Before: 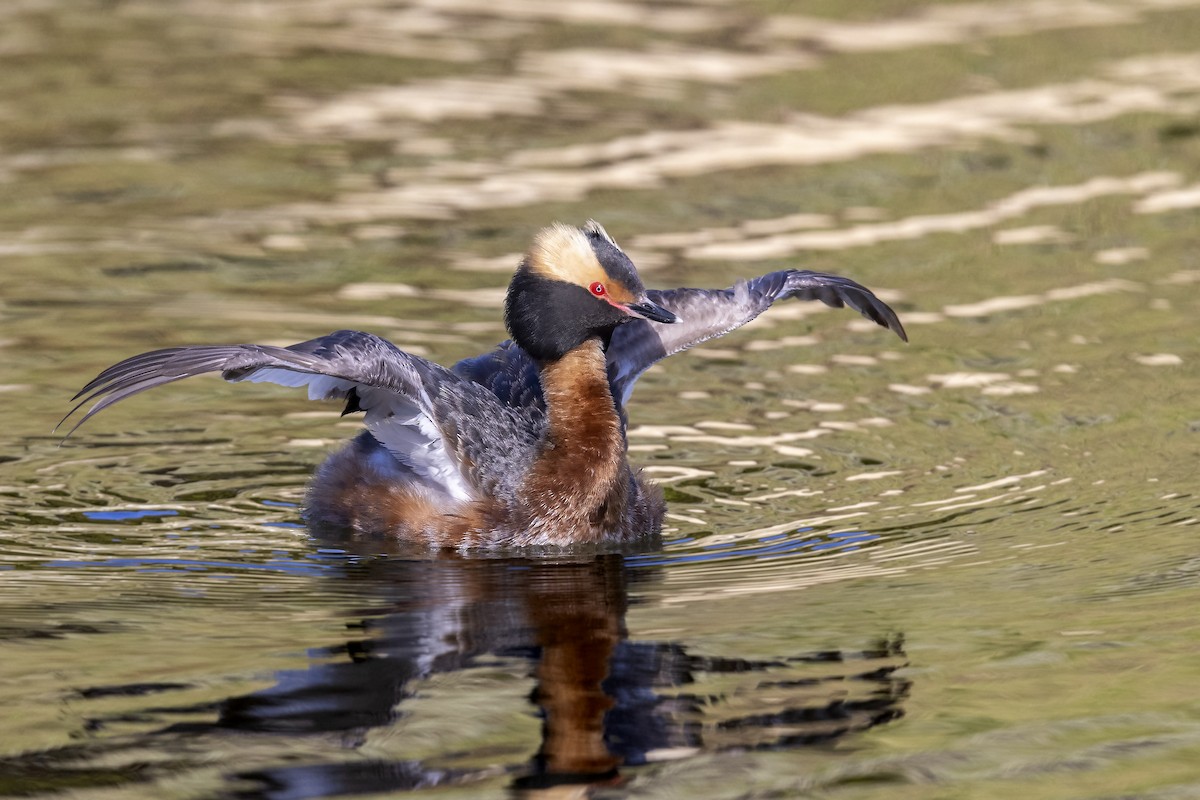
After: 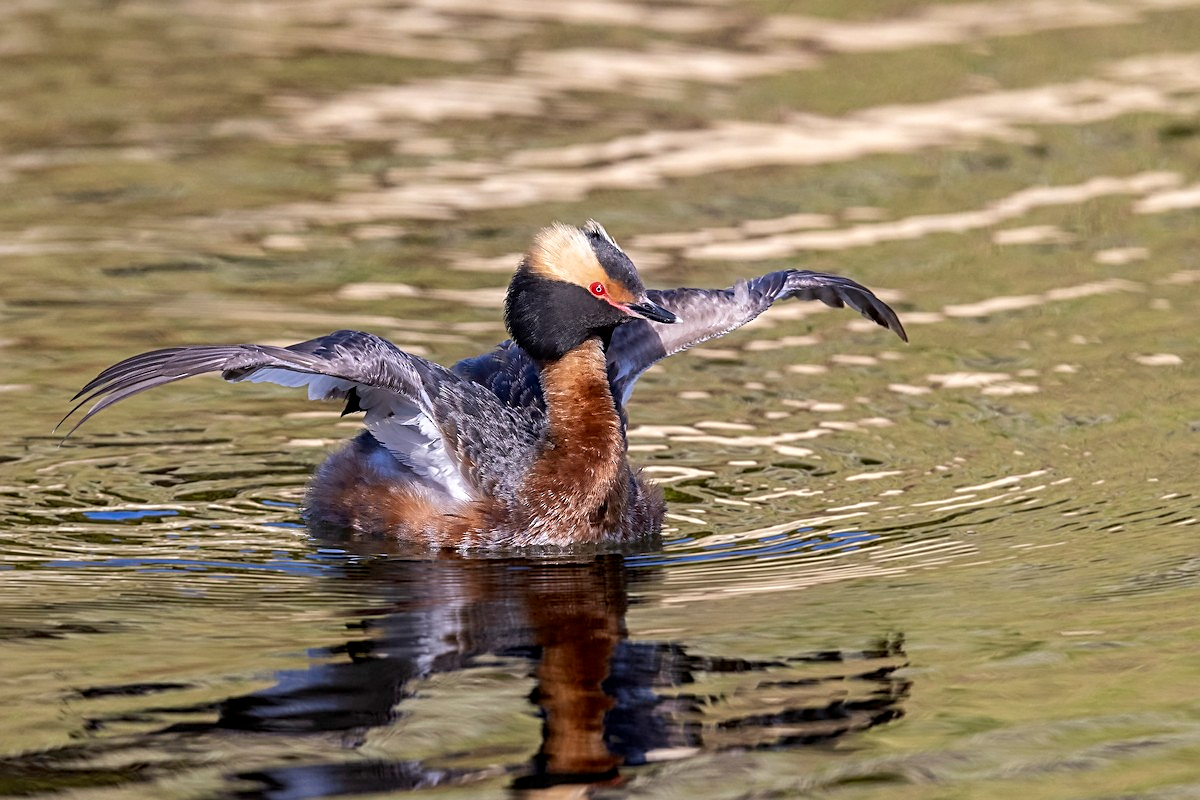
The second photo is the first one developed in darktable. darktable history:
sharpen: on, module defaults
contrast equalizer: octaves 7, y [[0.5, 0.501, 0.525, 0.597, 0.58, 0.514], [0.5 ×6], [0.5 ×6], [0 ×6], [0 ×6]], mix 0.184
